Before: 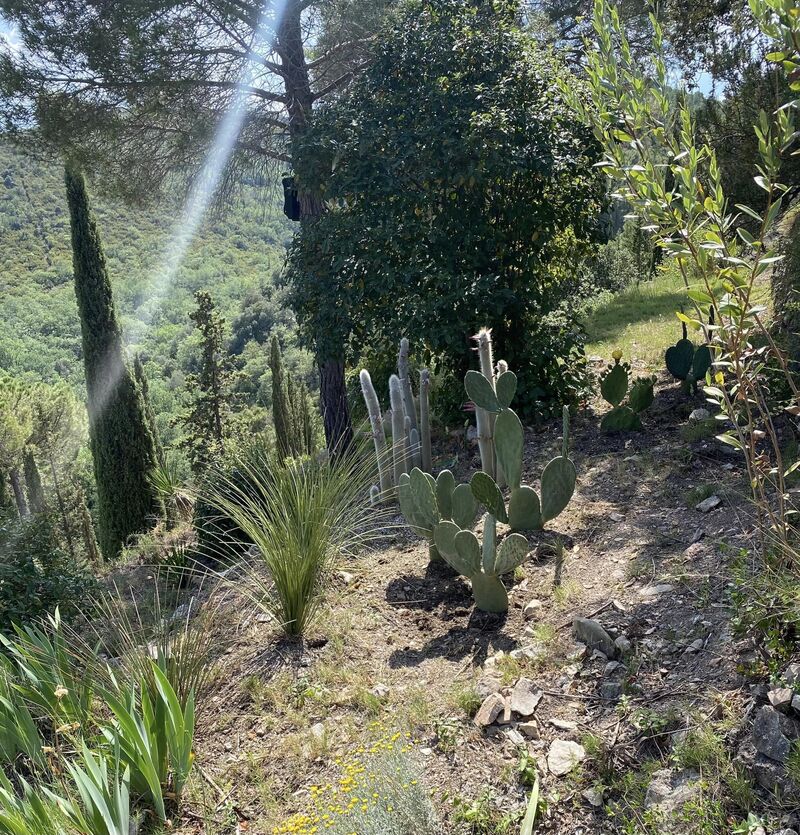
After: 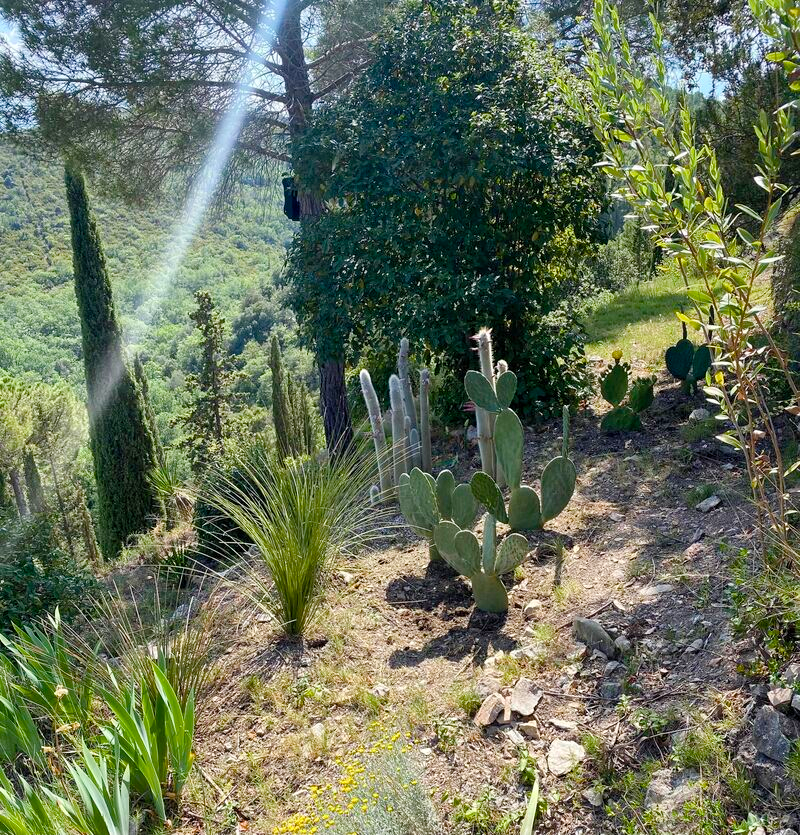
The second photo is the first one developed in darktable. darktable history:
local contrast: mode bilateral grid, contrast 20, coarseness 51, detail 119%, midtone range 0.2
contrast brightness saturation: contrast 0.047, brightness 0.068, saturation 0.014
color balance rgb: perceptual saturation grading › global saturation 27.176%, perceptual saturation grading › highlights -28.893%, perceptual saturation grading › mid-tones 15.317%, perceptual saturation grading › shadows 34.38%
